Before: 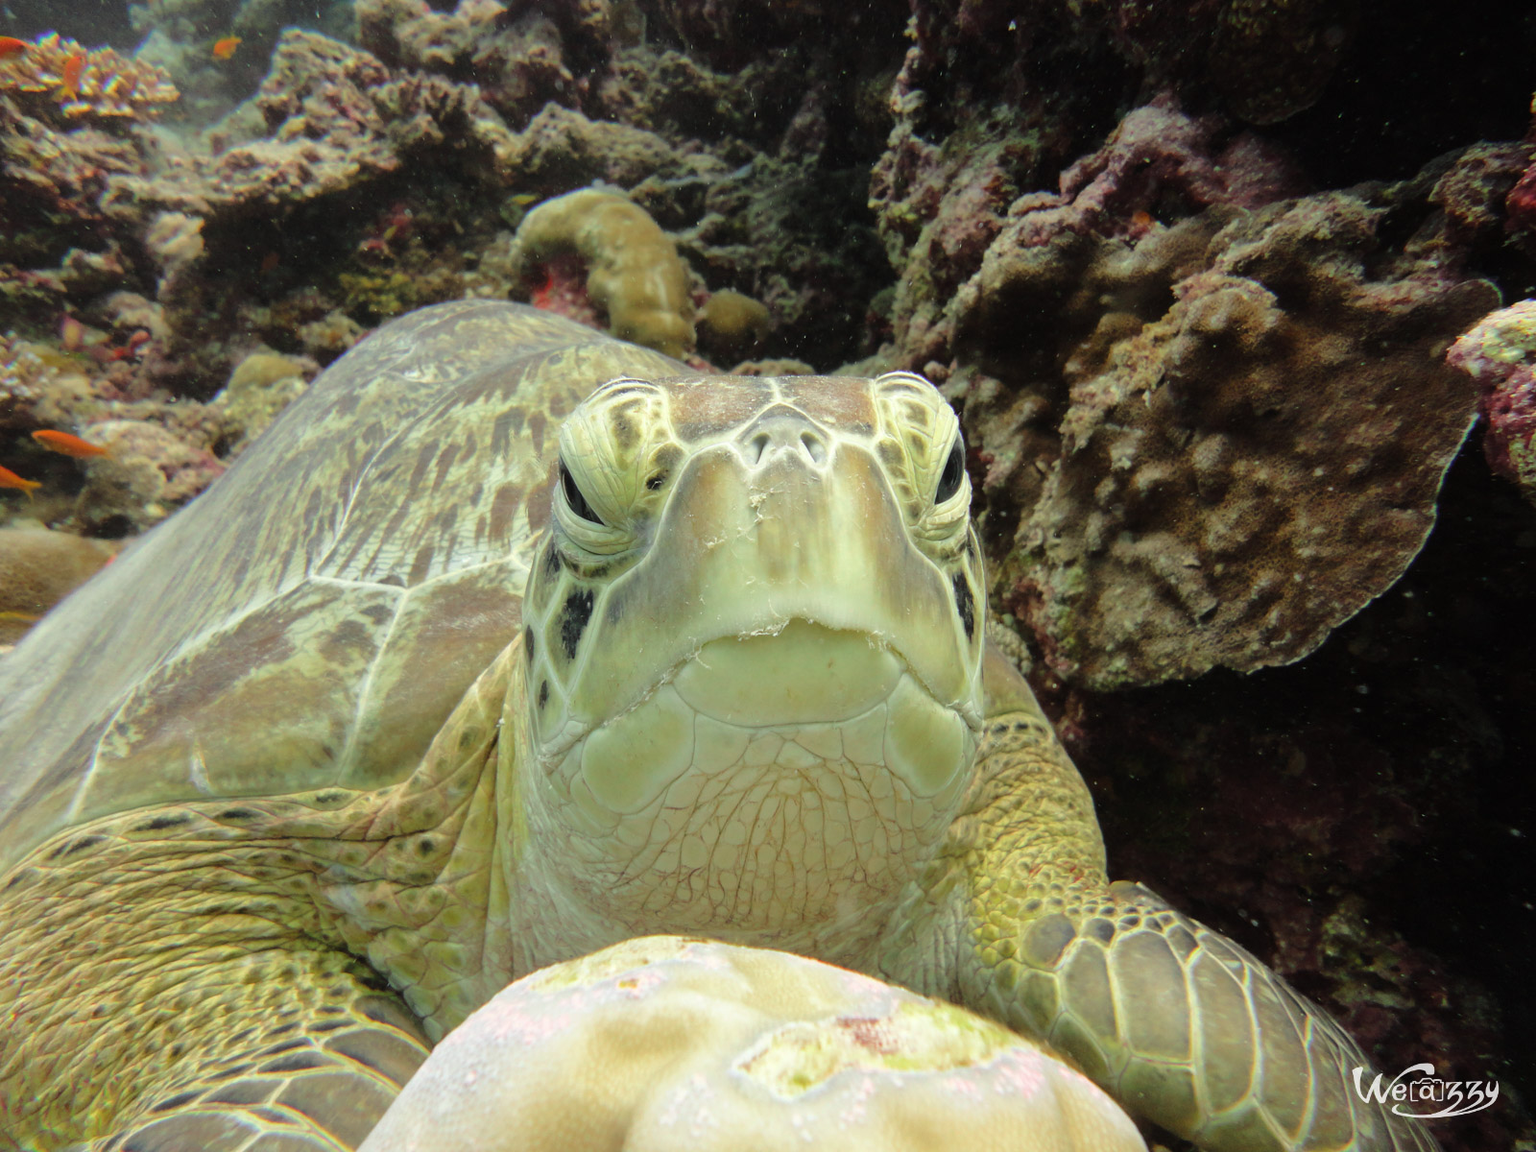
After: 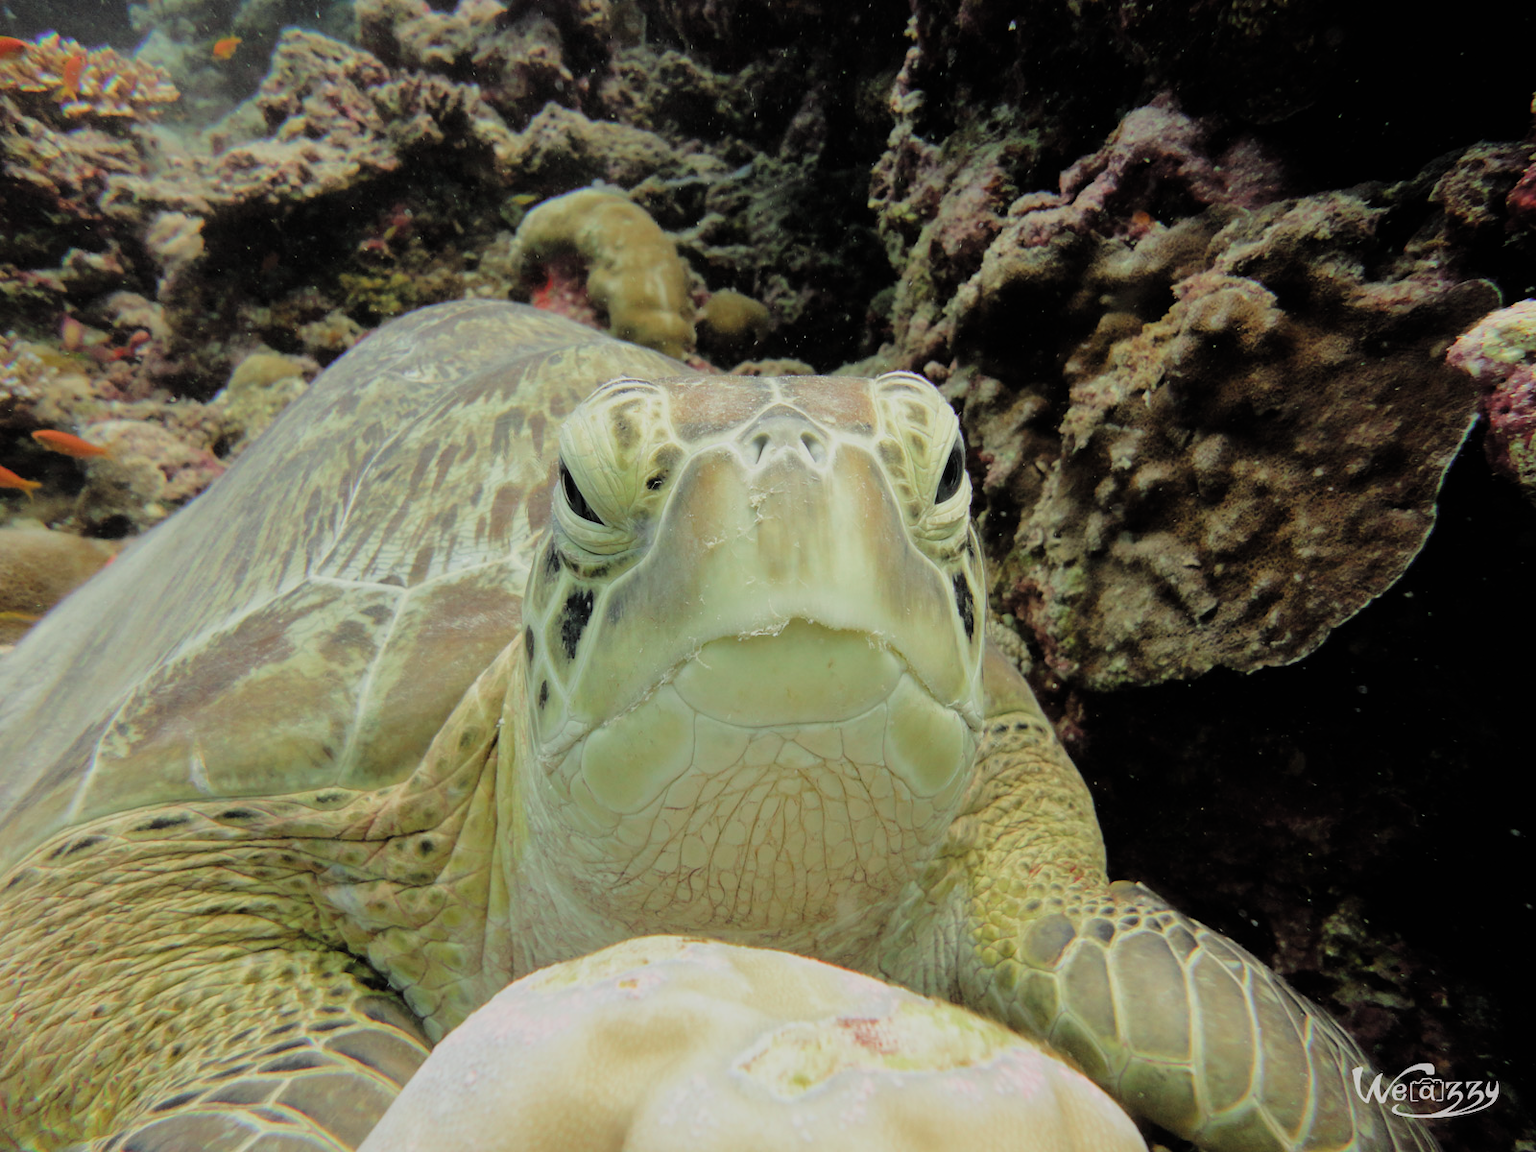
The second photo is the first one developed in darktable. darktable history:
filmic rgb: black relative exposure -7.65 EV, white relative exposure 4.56 EV, threshold 3.06 EV, hardness 3.61, color science v4 (2020), enable highlight reconstruction true
